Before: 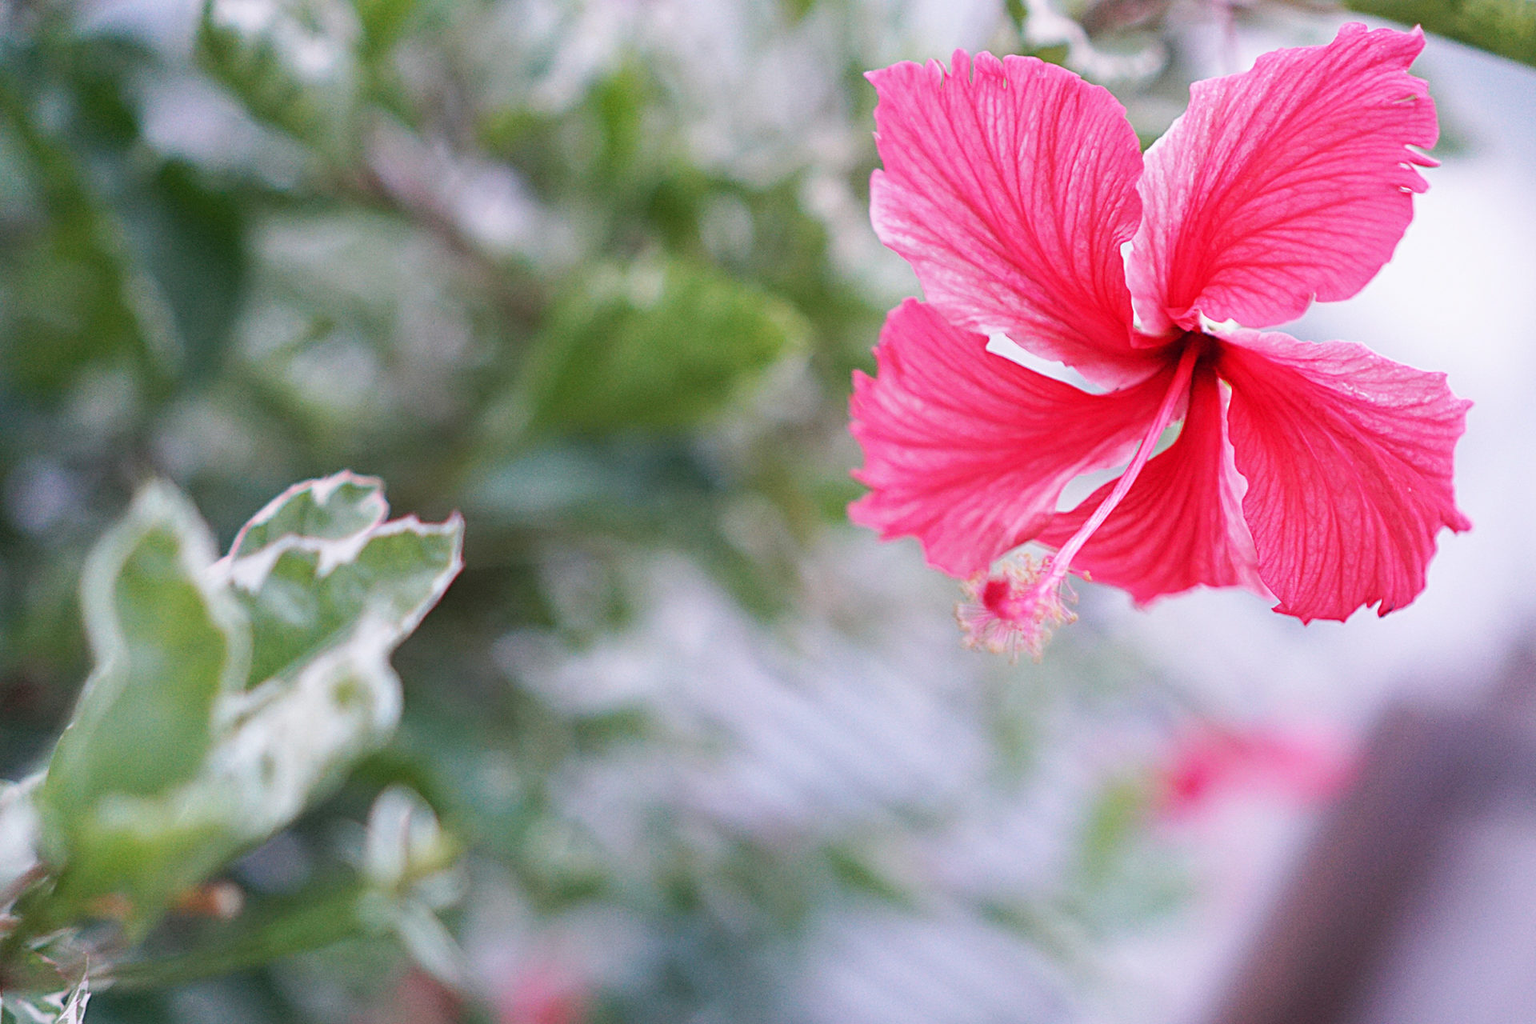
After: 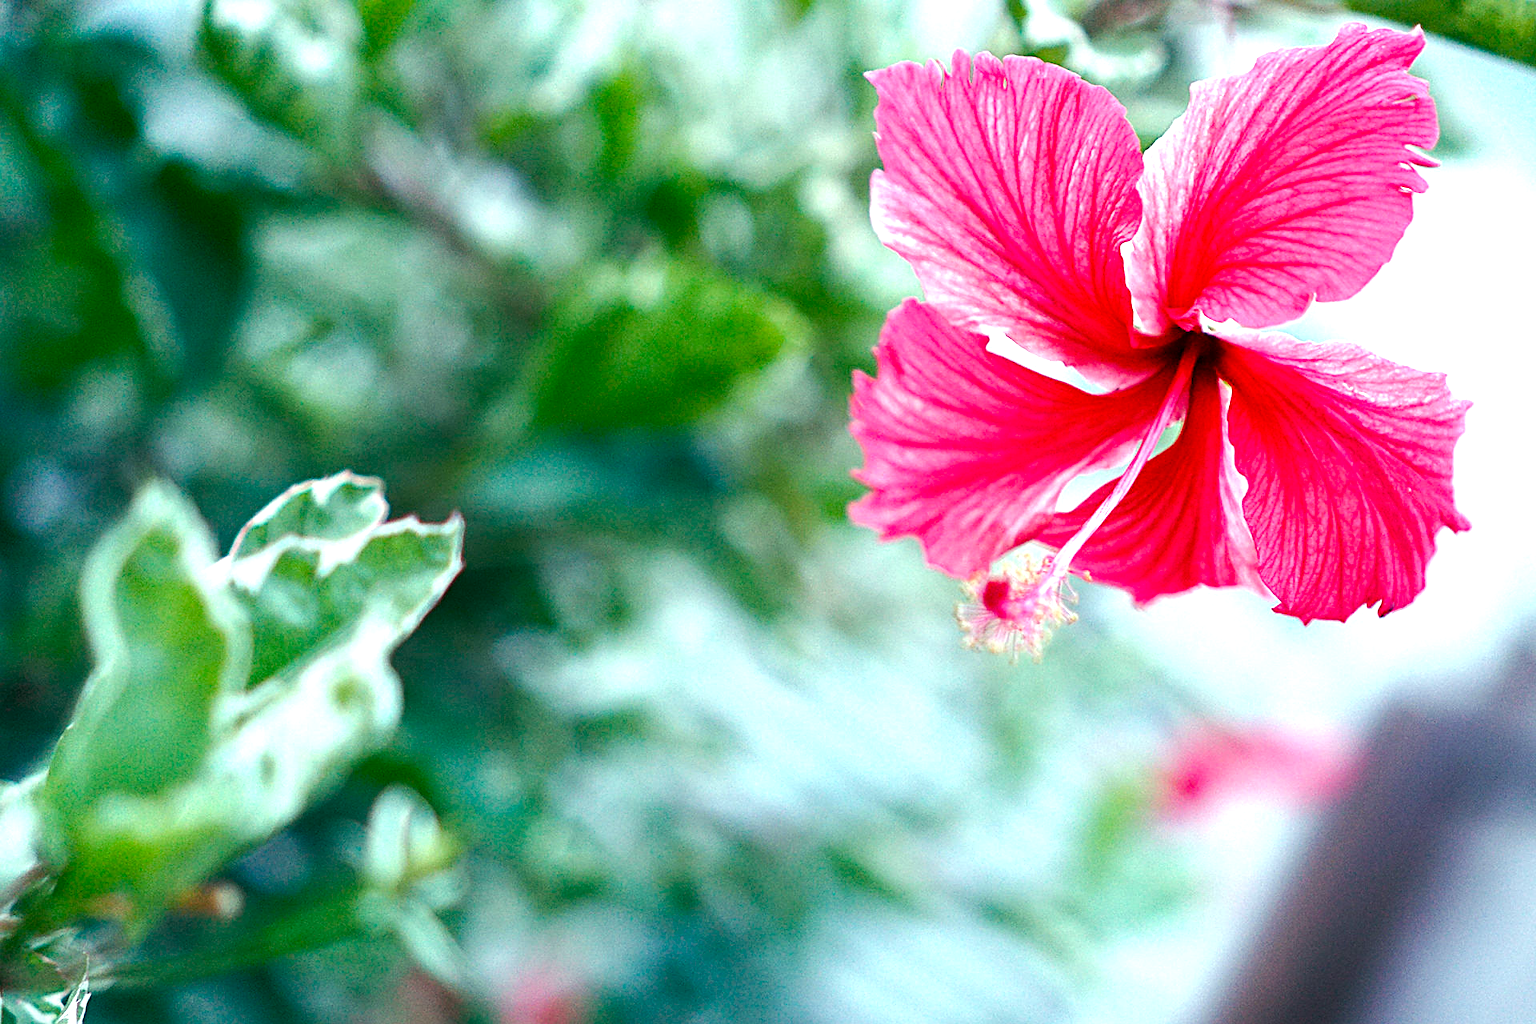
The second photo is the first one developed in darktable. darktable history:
sharpen: radius 0.969, amount 0.604
color balance rgb: shadows lift › luminance -7.7%, shadows lift › chroma 2.13%, shadows lift › hue 165.27°, power › luminance -7.77%, power › chroma 1.1%, power › hue 215.88°, highlights gain › luminance 15.15%, highlights gain › chroma 7%, highlights gain › hue 125.57°, global offset › luminance -0.33%, global offset › chroma 0.11%, global offset › hue 165.27°, perceptual saturation grading › global saturation 24.42%, perceptual saturation grading › highlights -24.42%, perceptual saturation grading › mid-tones 24.42%, perceptual saturation grading › shadows 40%, perceptual brilliance grading › global brilliance -5%, perceptual brilliance grading › highlights 24.42%, perceptual brilliance grading › mid-tones 7%, perceptual brilliance grading › shadows -5%
